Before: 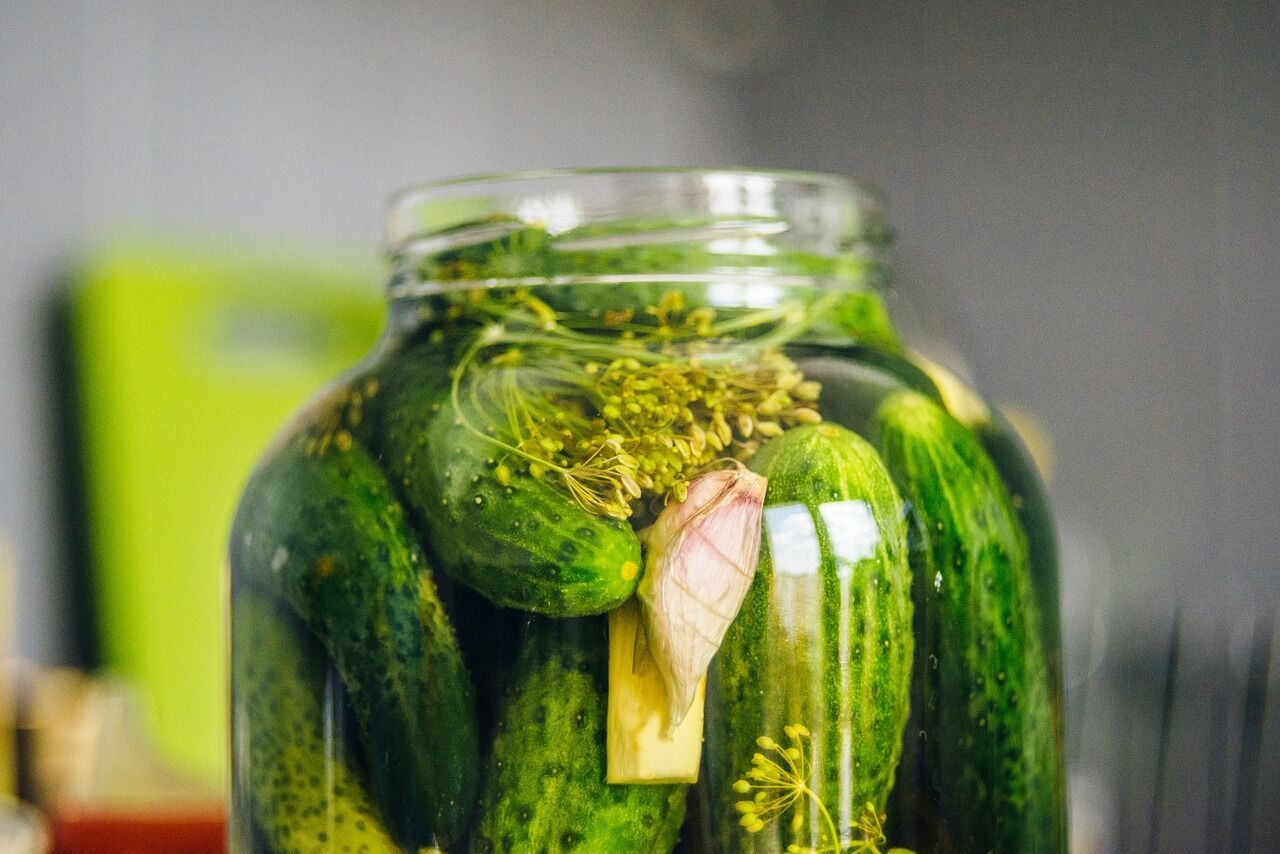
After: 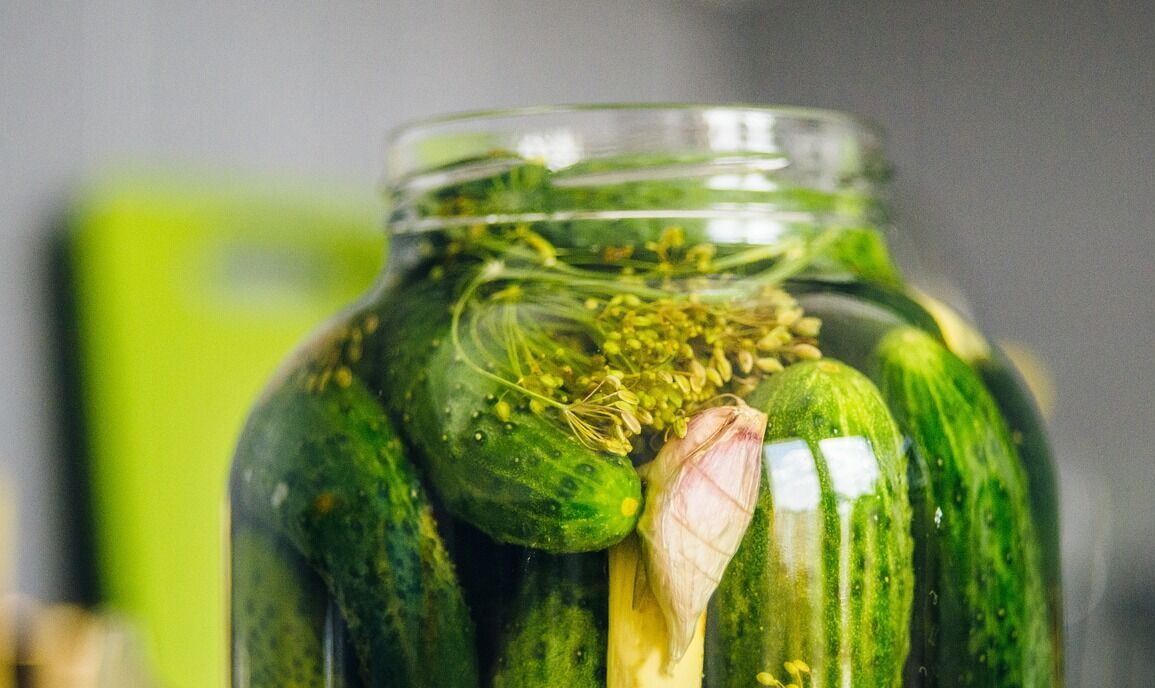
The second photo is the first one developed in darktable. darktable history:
crop: top 7.527%, right 9.715%, bottom 11.902%
